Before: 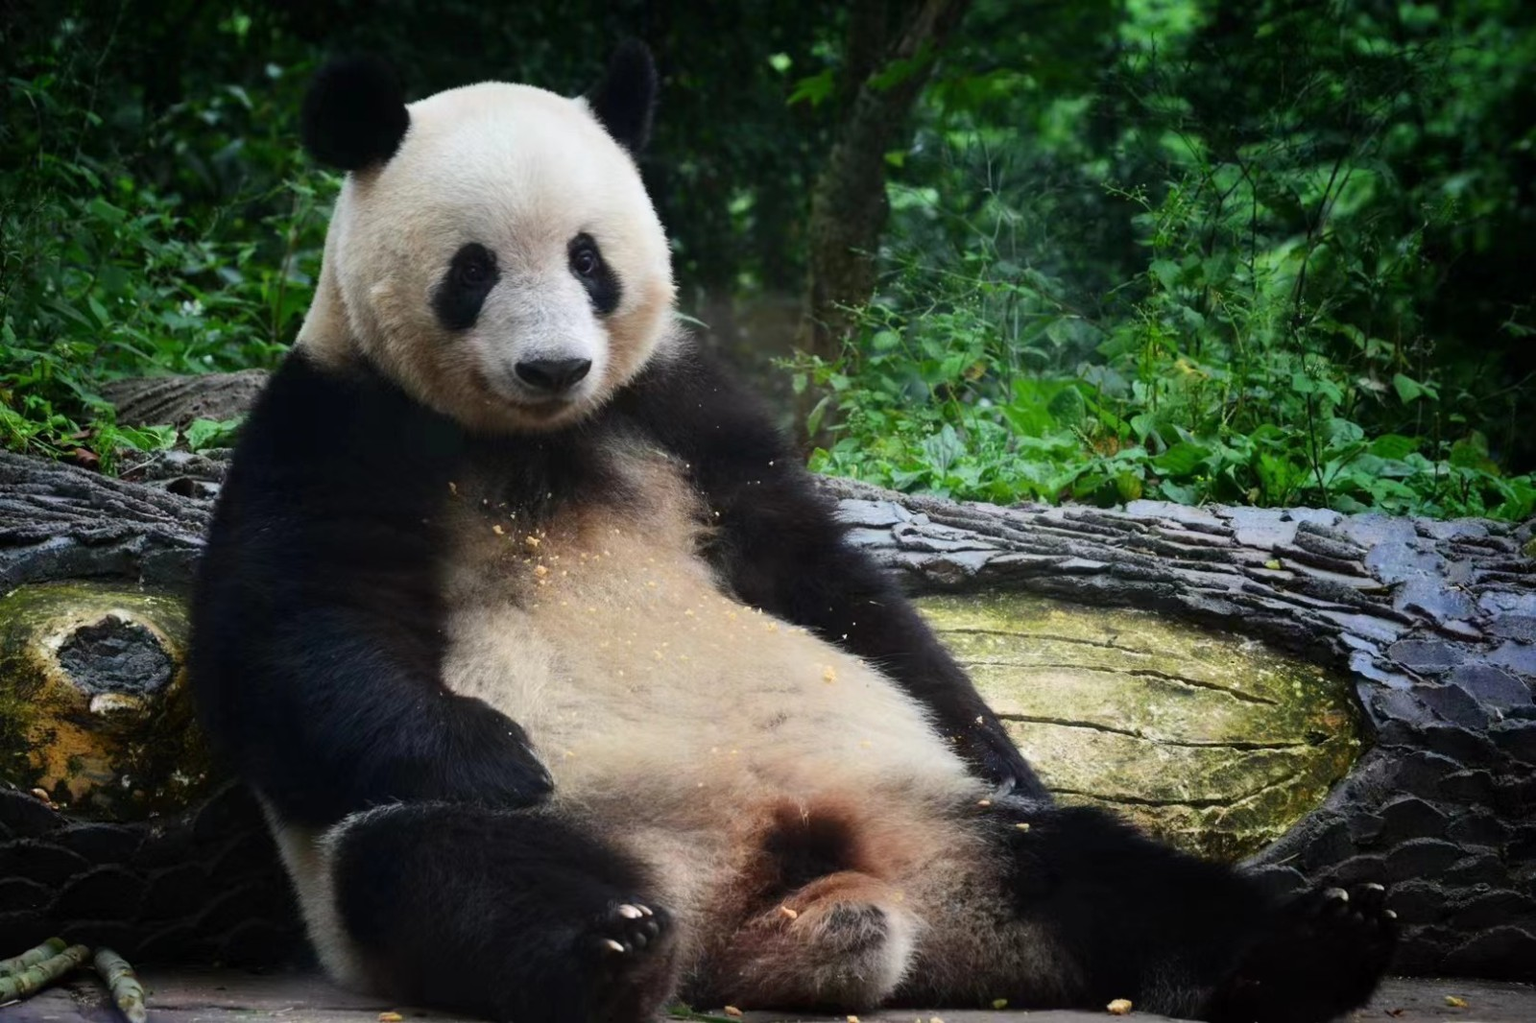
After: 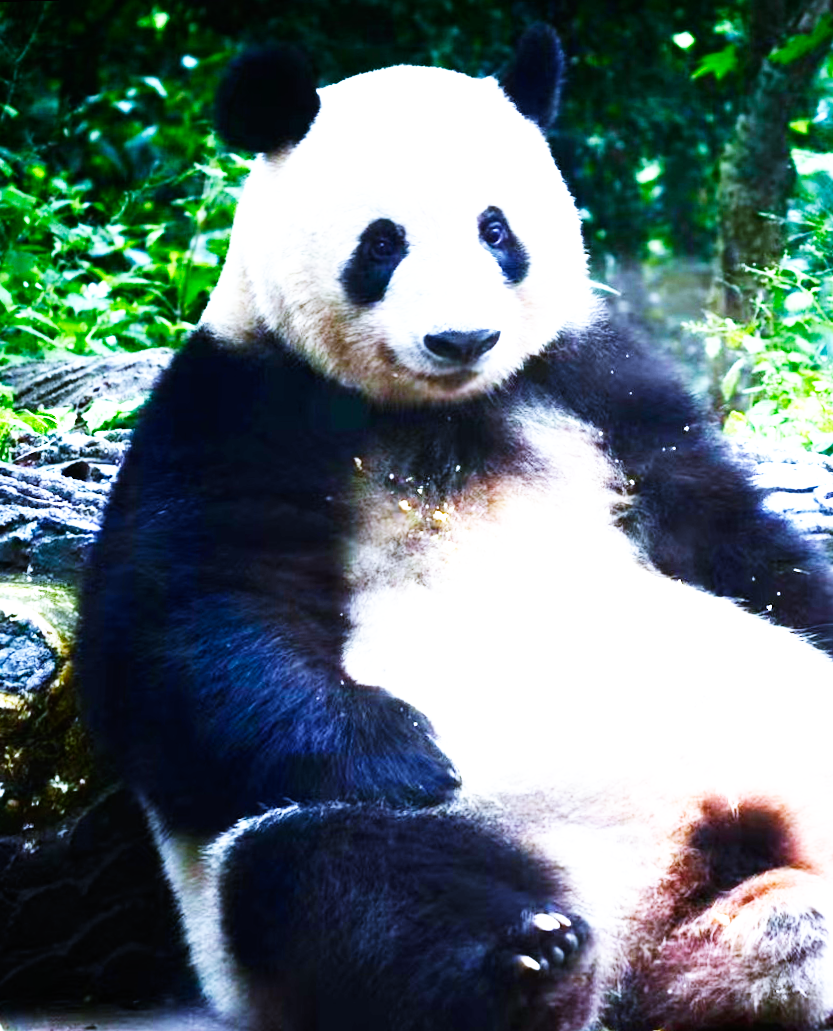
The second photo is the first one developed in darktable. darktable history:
rotate and perspective: rotation -1.68°, lens shift (vertical) -0.146, crop left 0.049, crop right 0.912, crop top 0.032, crop bottom 0.96
exposure: black level correction 0, exposure 1.45 EV, compensate exposure bias true, compensate highlight preservation false
base curve: curves: ch0 [(0, 0) (0.007, 0.004) (0.027, 0.03) (0.046, 0.07) (0.207, 0.54) (0.442, 0.872) (0.673, 0.972) (1, 1)], preserve colors none
white balance: red 0.871, blue 1.249
color balance rgb: shadows lift › luminance -20%, power › hue 72.24°, highlights gain › luminance 15%, global offset › hue 171.6°, perceptual saturation grading › highlights -15%, perceptual saturation grading › shadows 25%, global vibrance 30%, contrast 10%
crop: left 5.114%, right 38.589%
